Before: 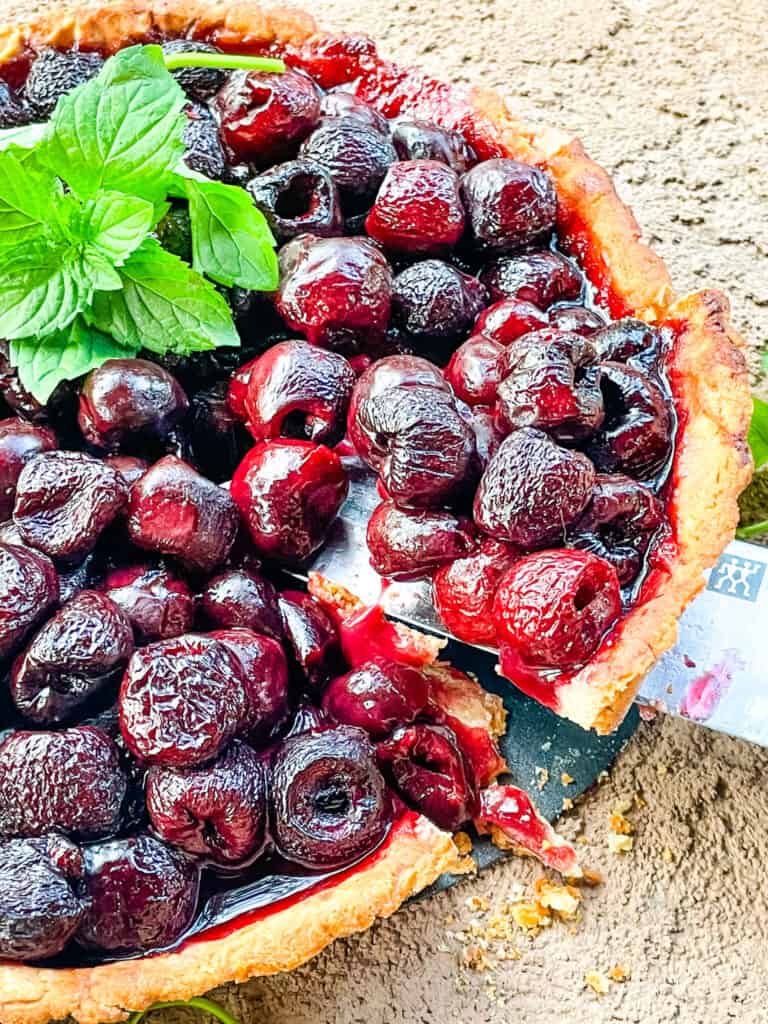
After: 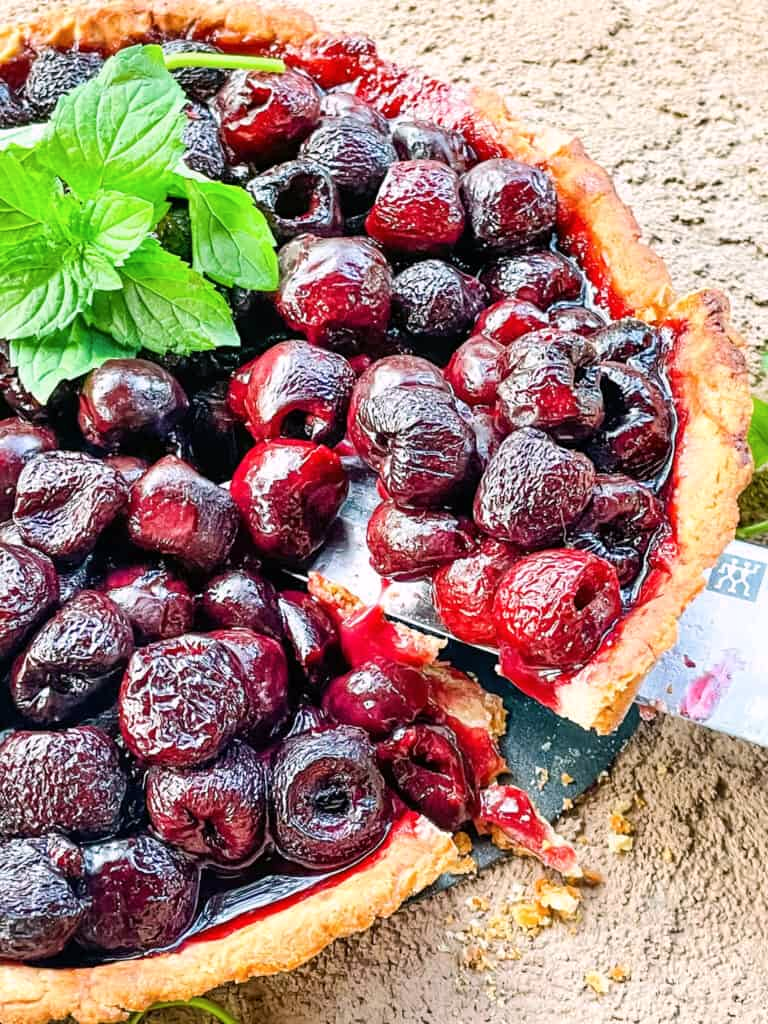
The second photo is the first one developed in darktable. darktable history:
color correction: highlights a* 3.12, highlights b* -1.07, shadows a* -0.097, shadows b* 1.74, saturation 0.977
